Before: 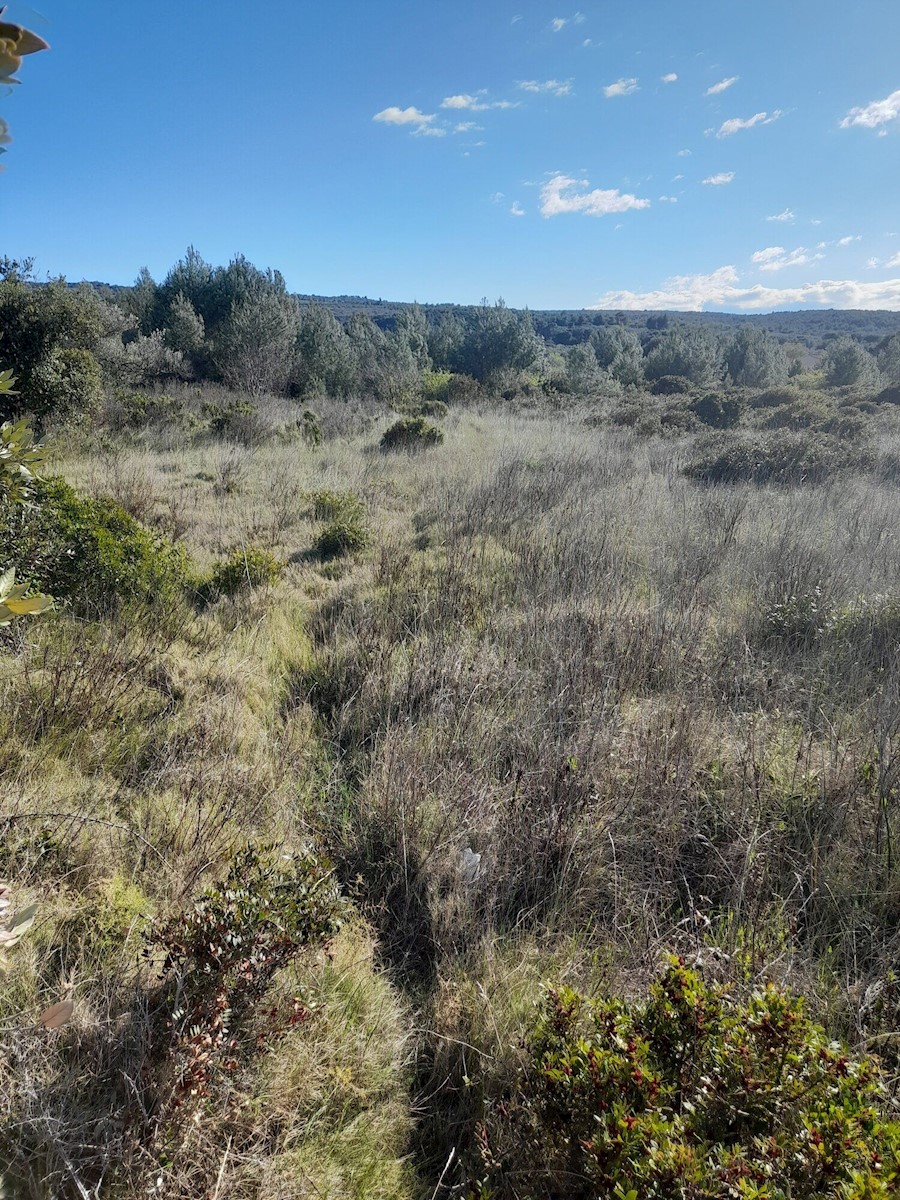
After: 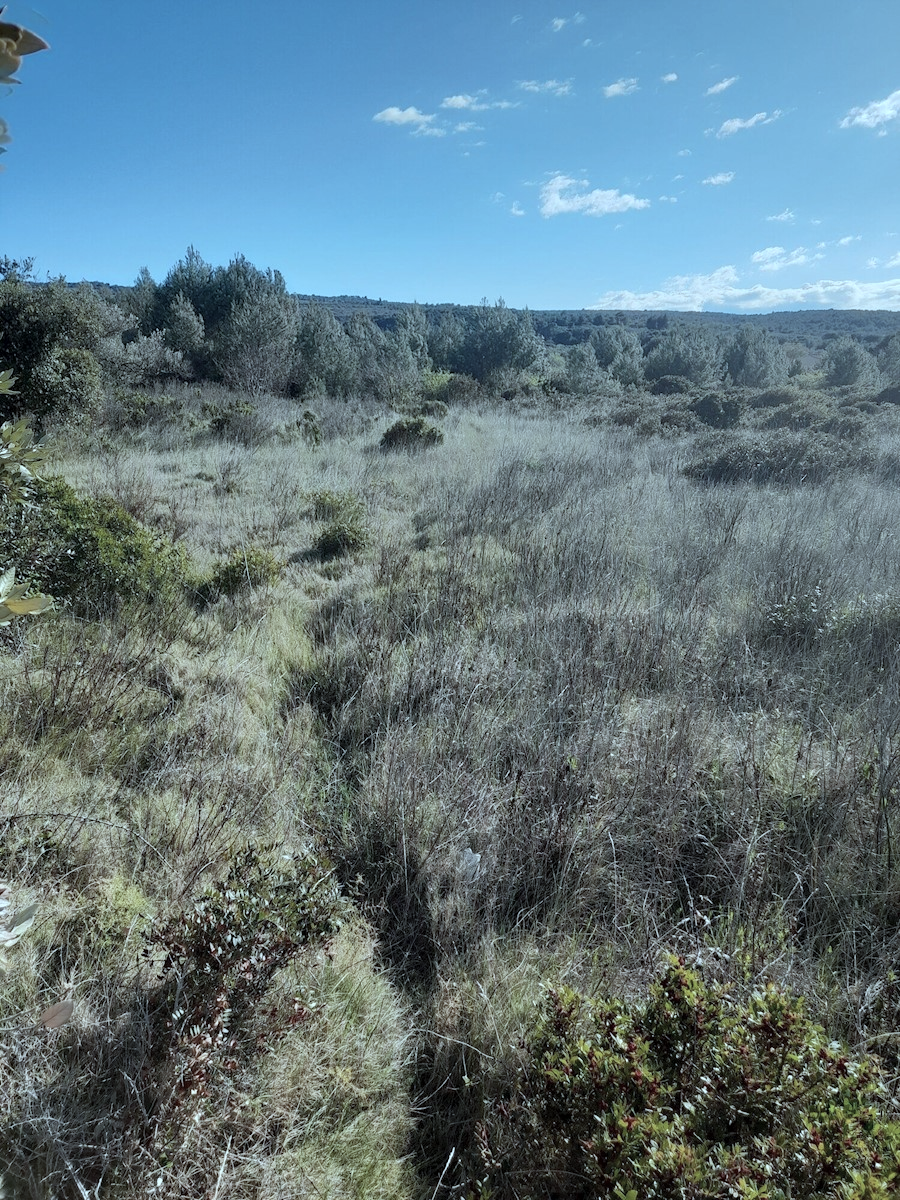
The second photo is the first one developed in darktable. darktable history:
color correction: highlights a* -12.17, highlights b* -17.62, saturation 0.701
